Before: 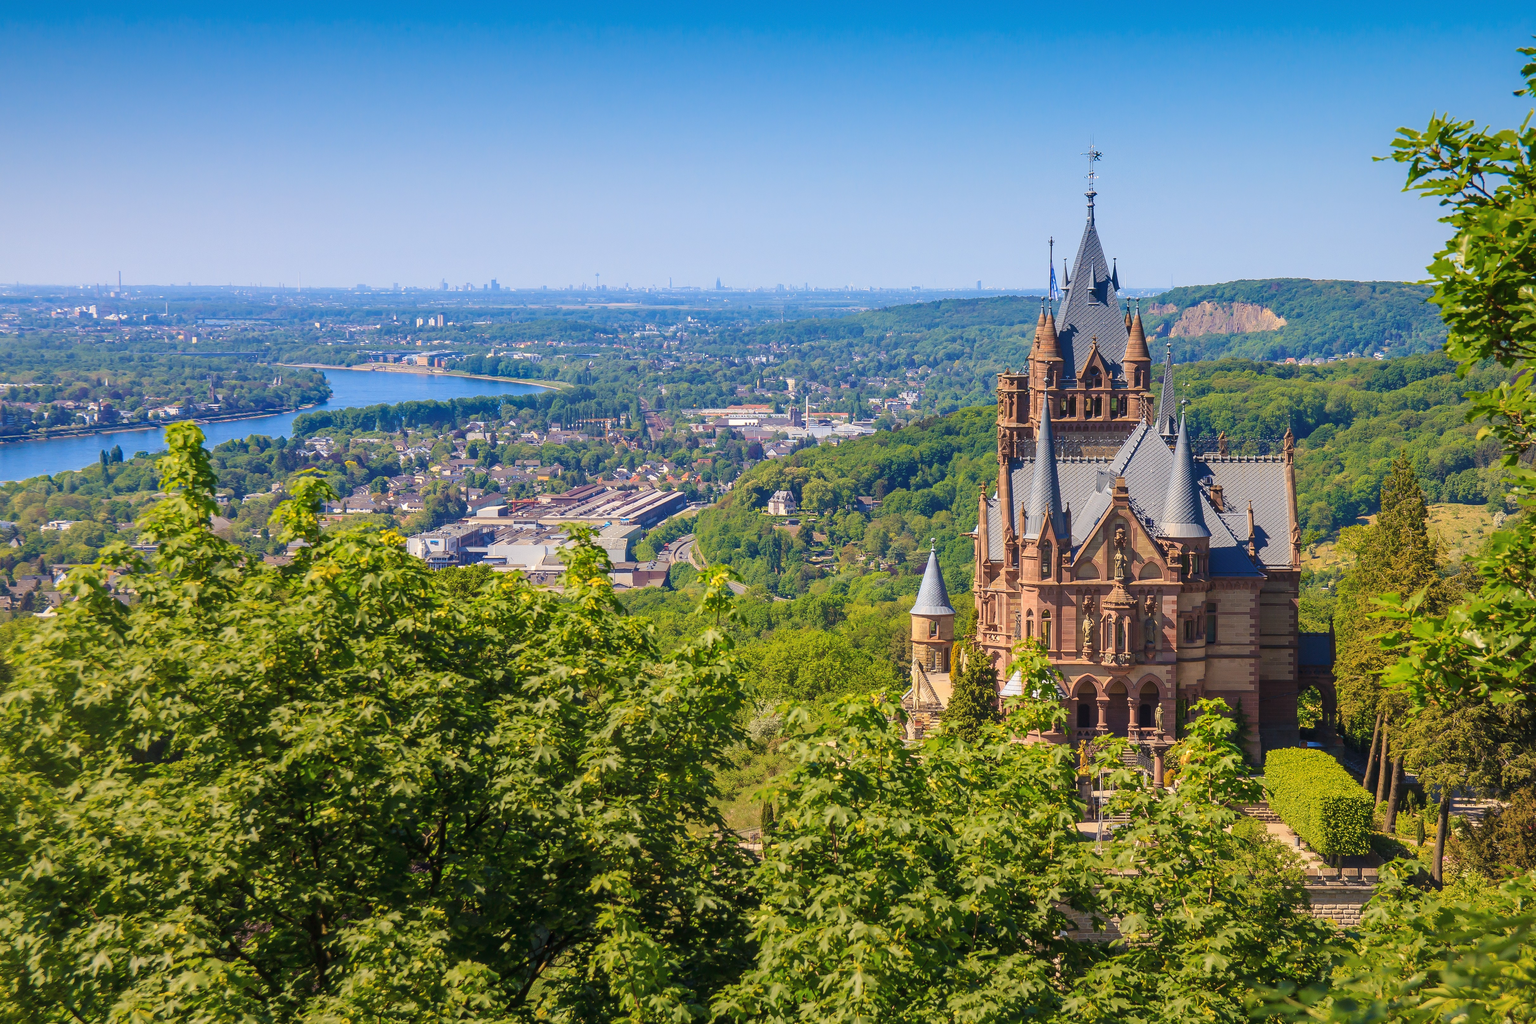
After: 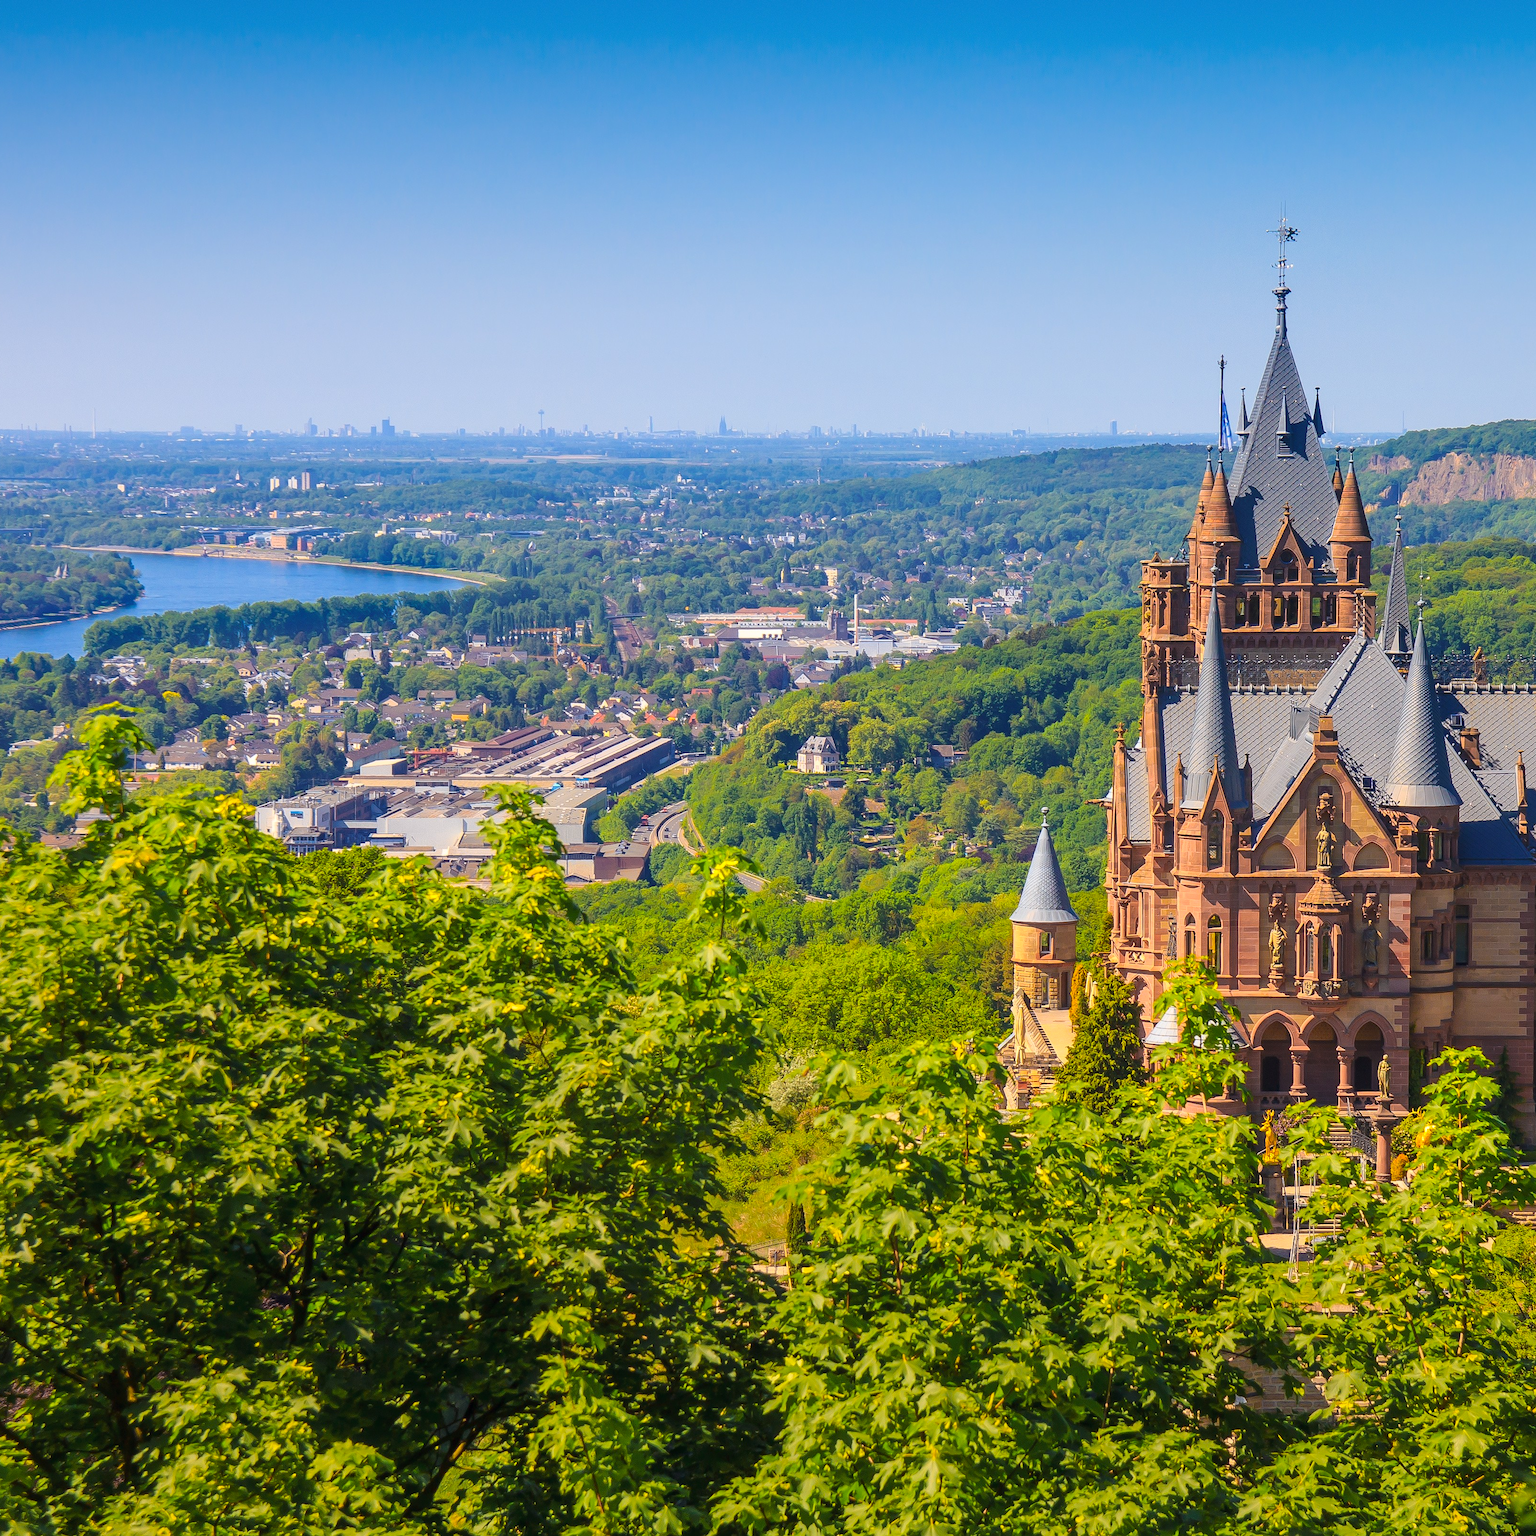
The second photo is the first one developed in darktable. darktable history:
color zones: curves: ch0 [(0.224, 0.526) (0.75, 0.5)]; ch1 [(0.055, 0.526) (0.224, 0.761) (0.377, 0.526) (0.75, 0.5)]
crop: left 15.419%, right 17.914%
